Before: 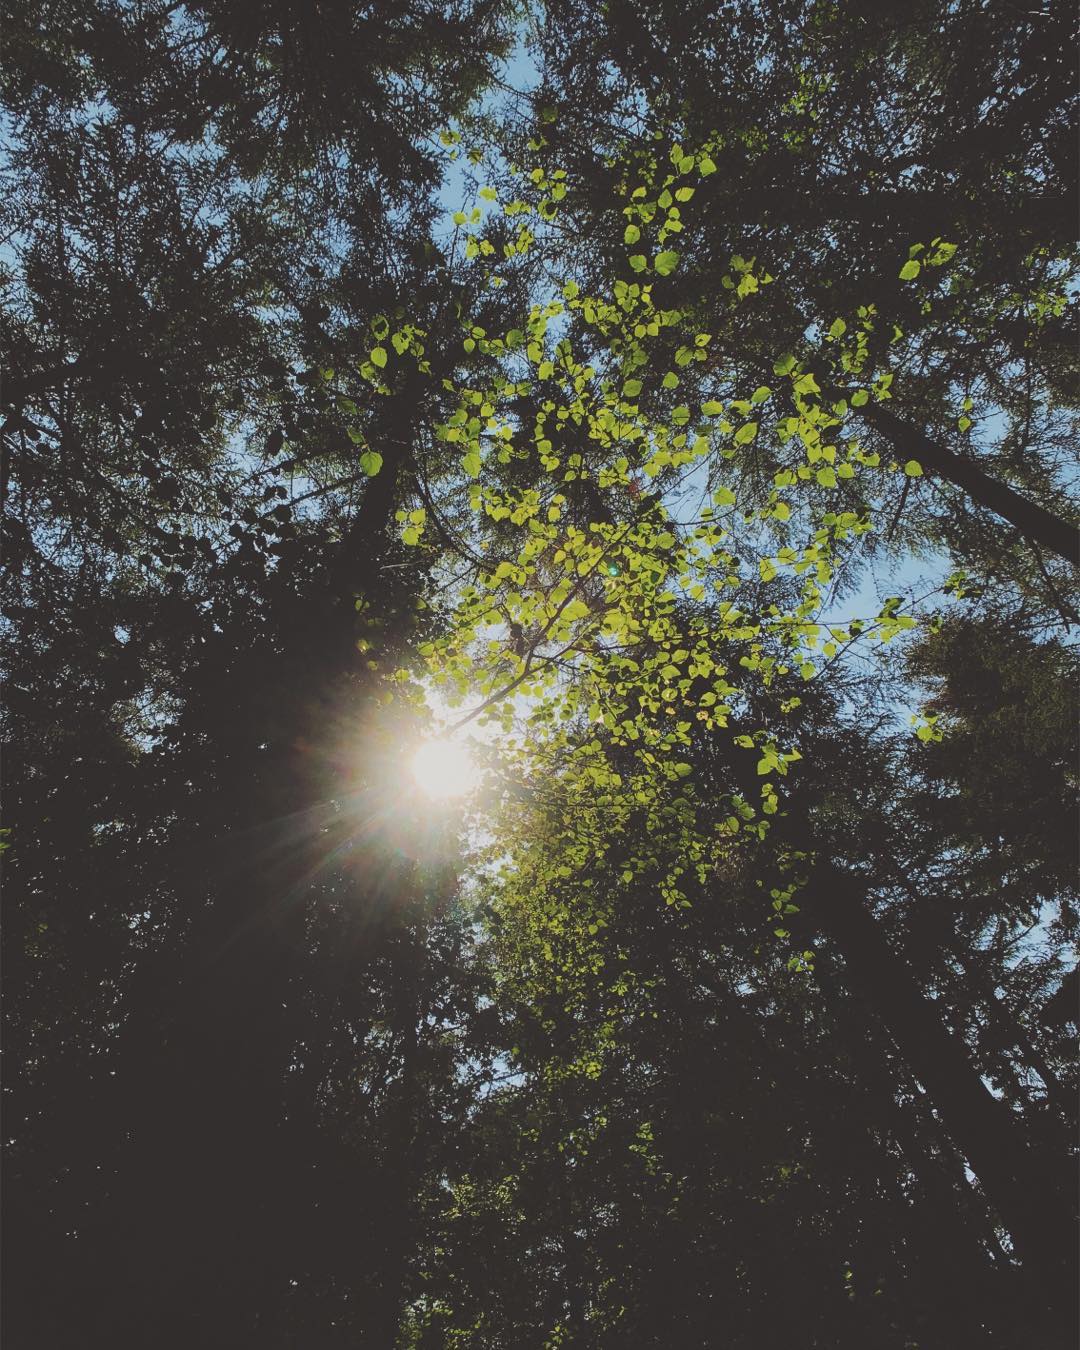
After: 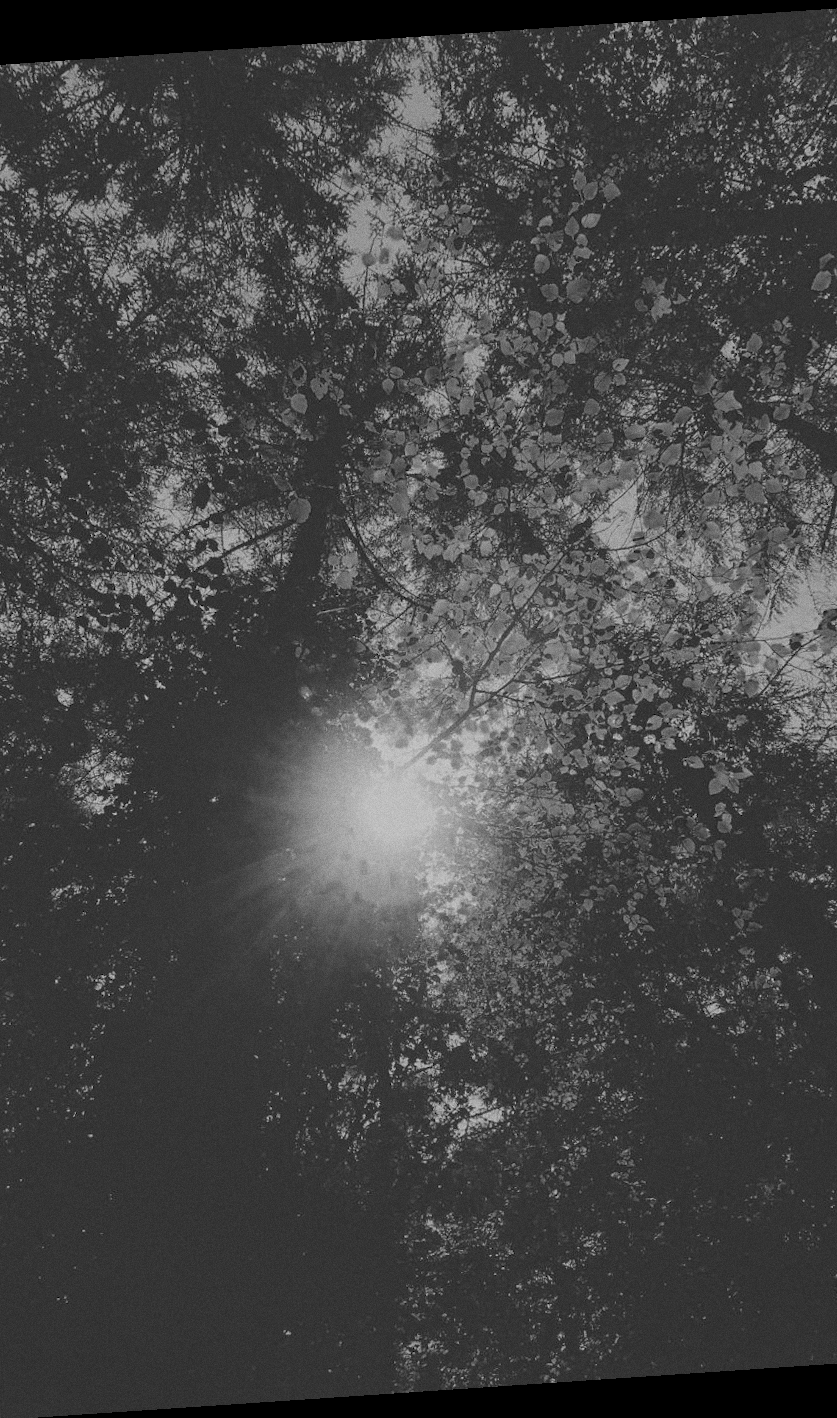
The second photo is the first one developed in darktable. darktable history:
rotate and perspective: rotation -4.2°, shear 0.006, automatic cropping off
crop and rotate: left 9.061%, right 20.142%
monochrome: a 73.58, b 64.21
color zones: curves: ch0 [(0.25, 0.5) (0.347, 0.092) (0.75, 0.5)]; ch1 [(0.25, 0.5) (0.33, 0.51) (0.75, 0.5)]
grain: coarseness 0.09 ISO
color balance: contrast -15%
